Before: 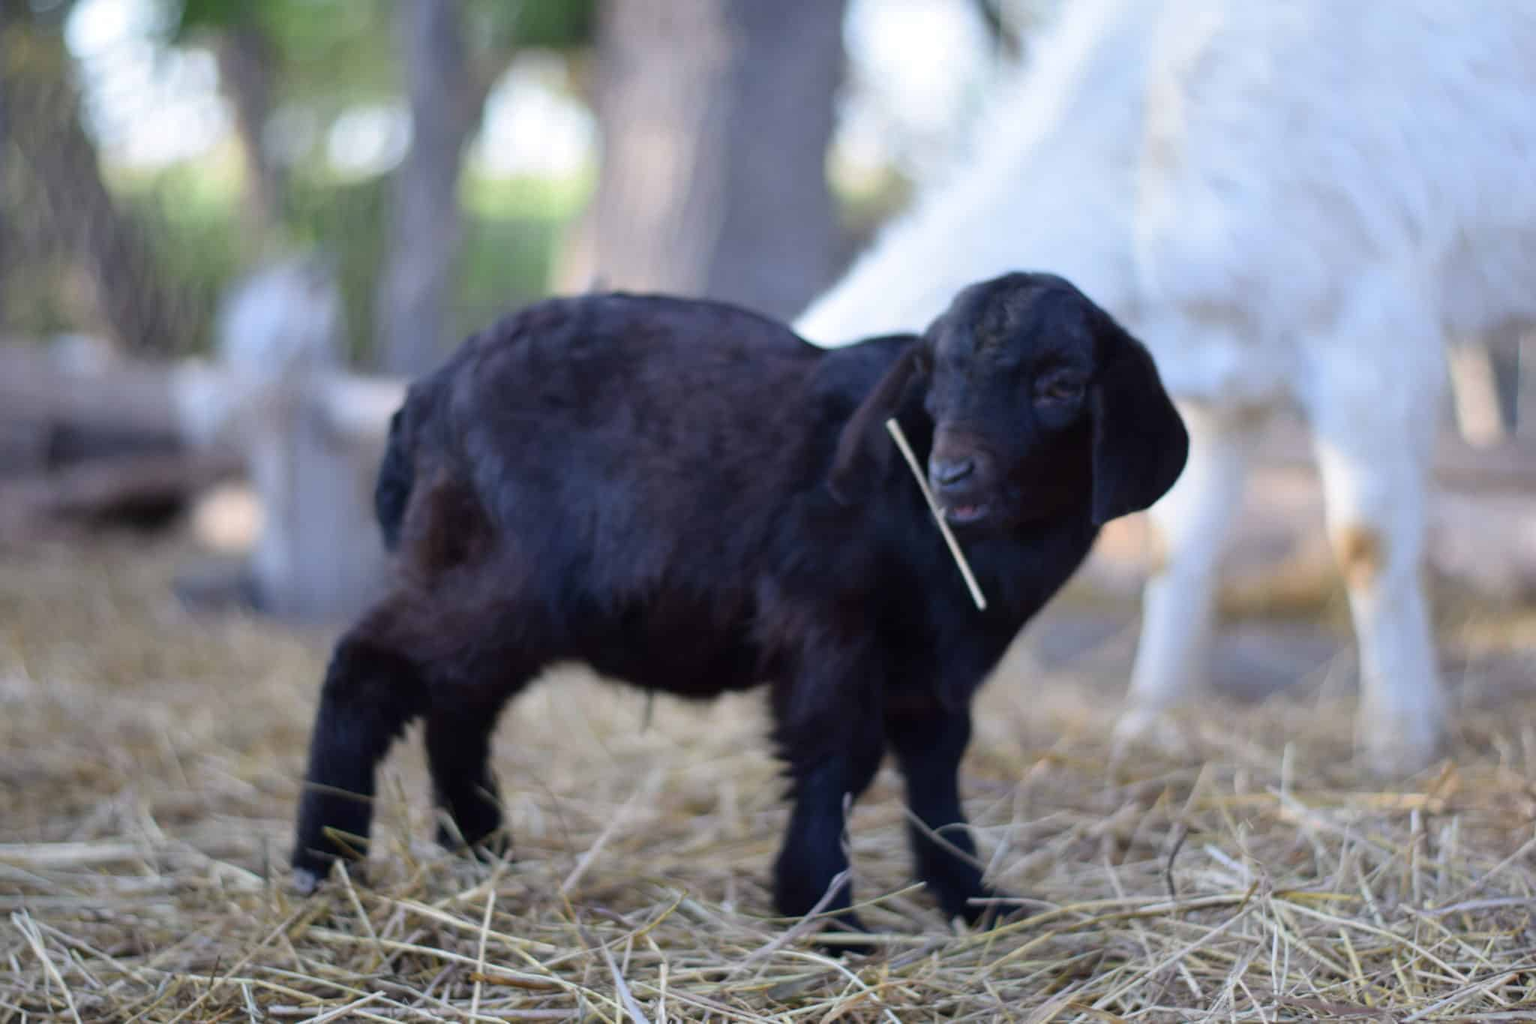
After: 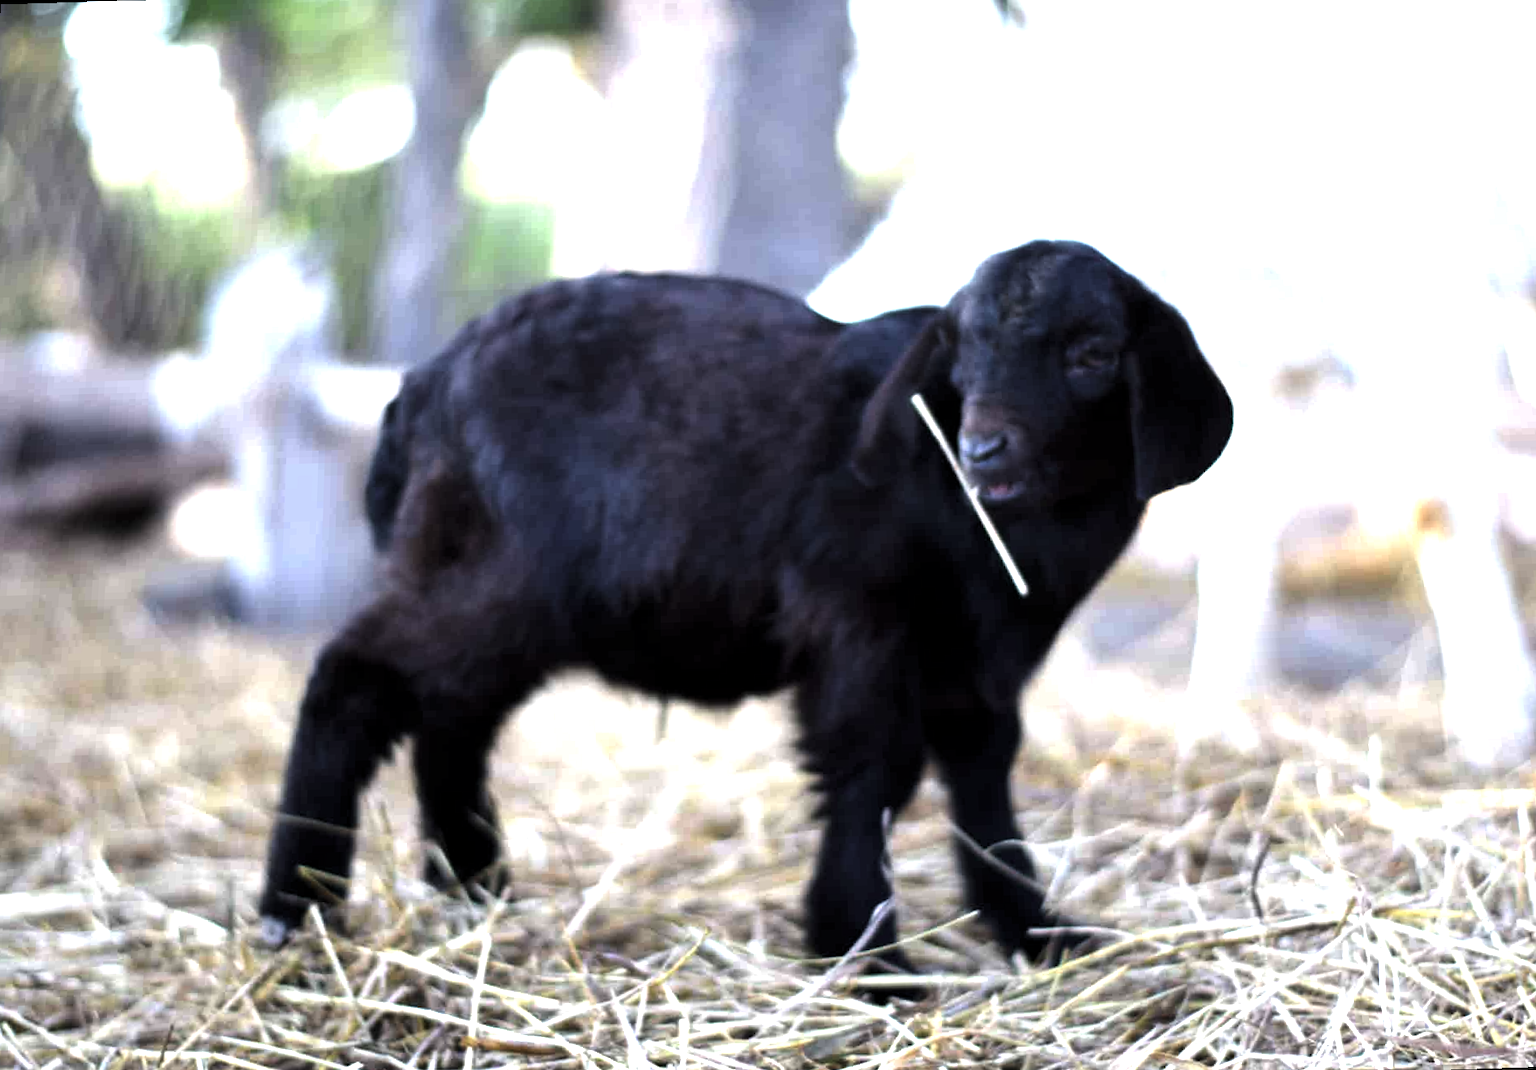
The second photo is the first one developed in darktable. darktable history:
exposure: black level correction 0, exposure 0.7 EV, compensate highlight preservation false
levels: levels [0.044, 0.475, 0.791]
rotate and perspective: rotation -1.68°, lens shift (vertical) -0.146, crop left 0.049, crop right 0.912, crop top 0.032, crop bottom 0.96
